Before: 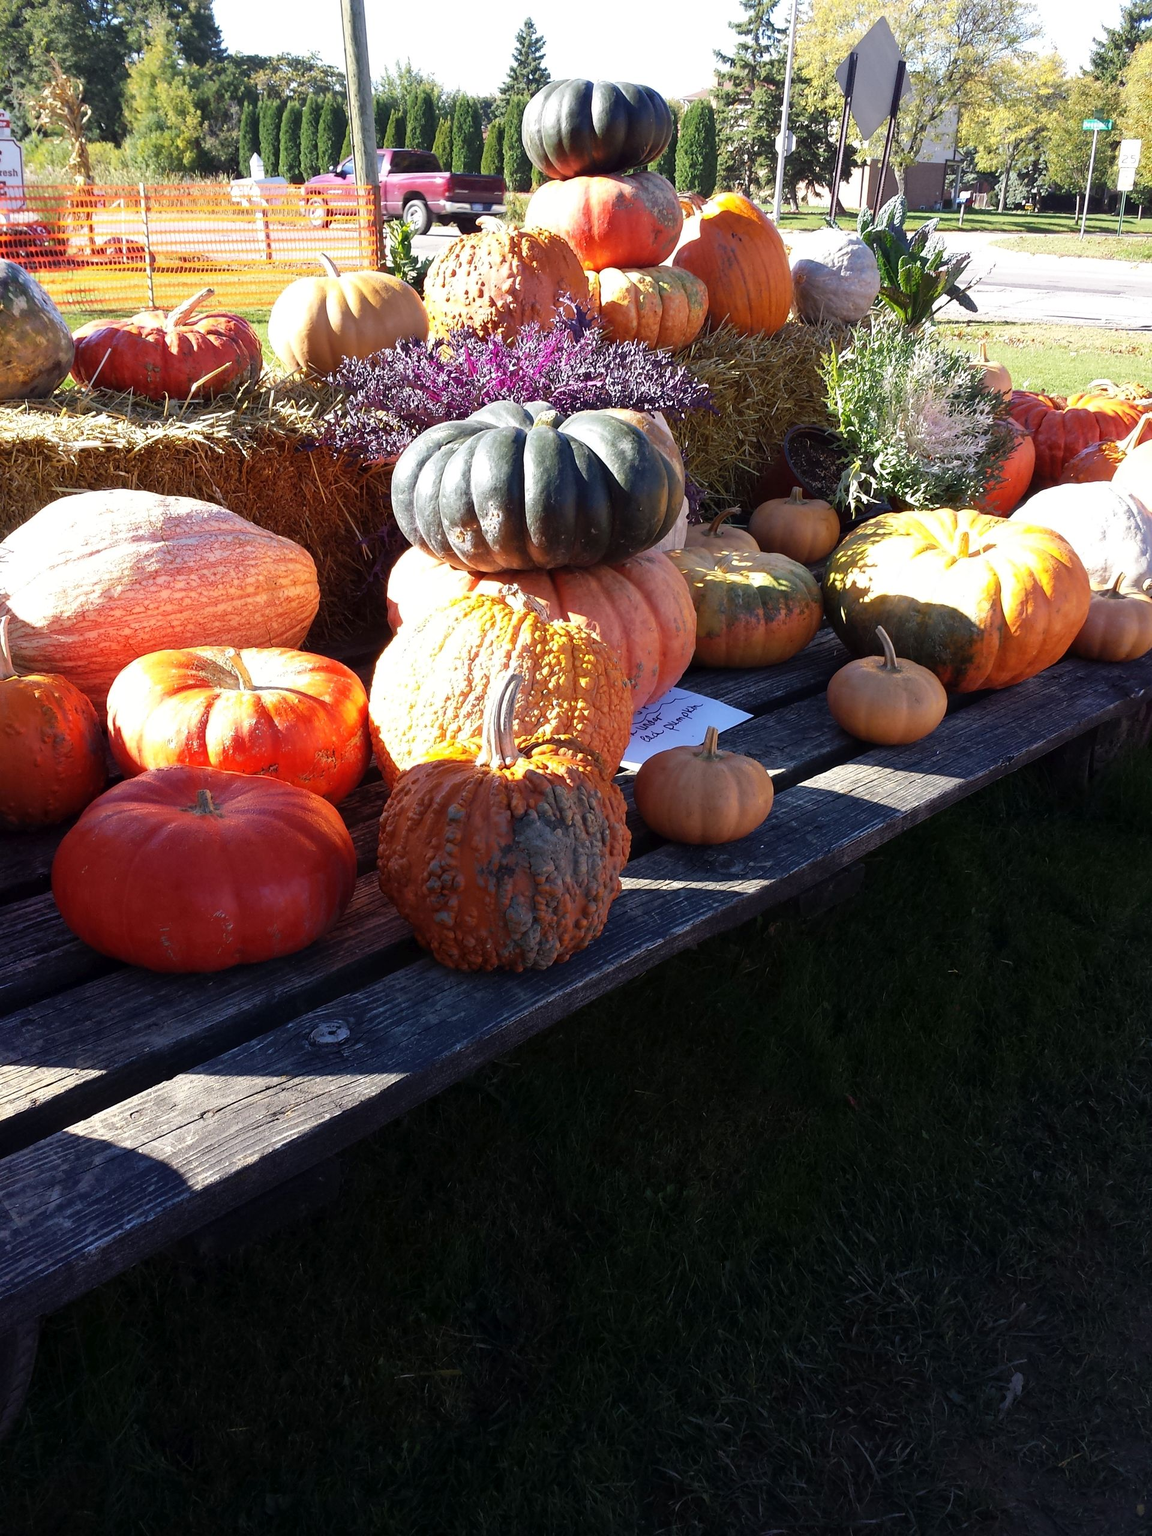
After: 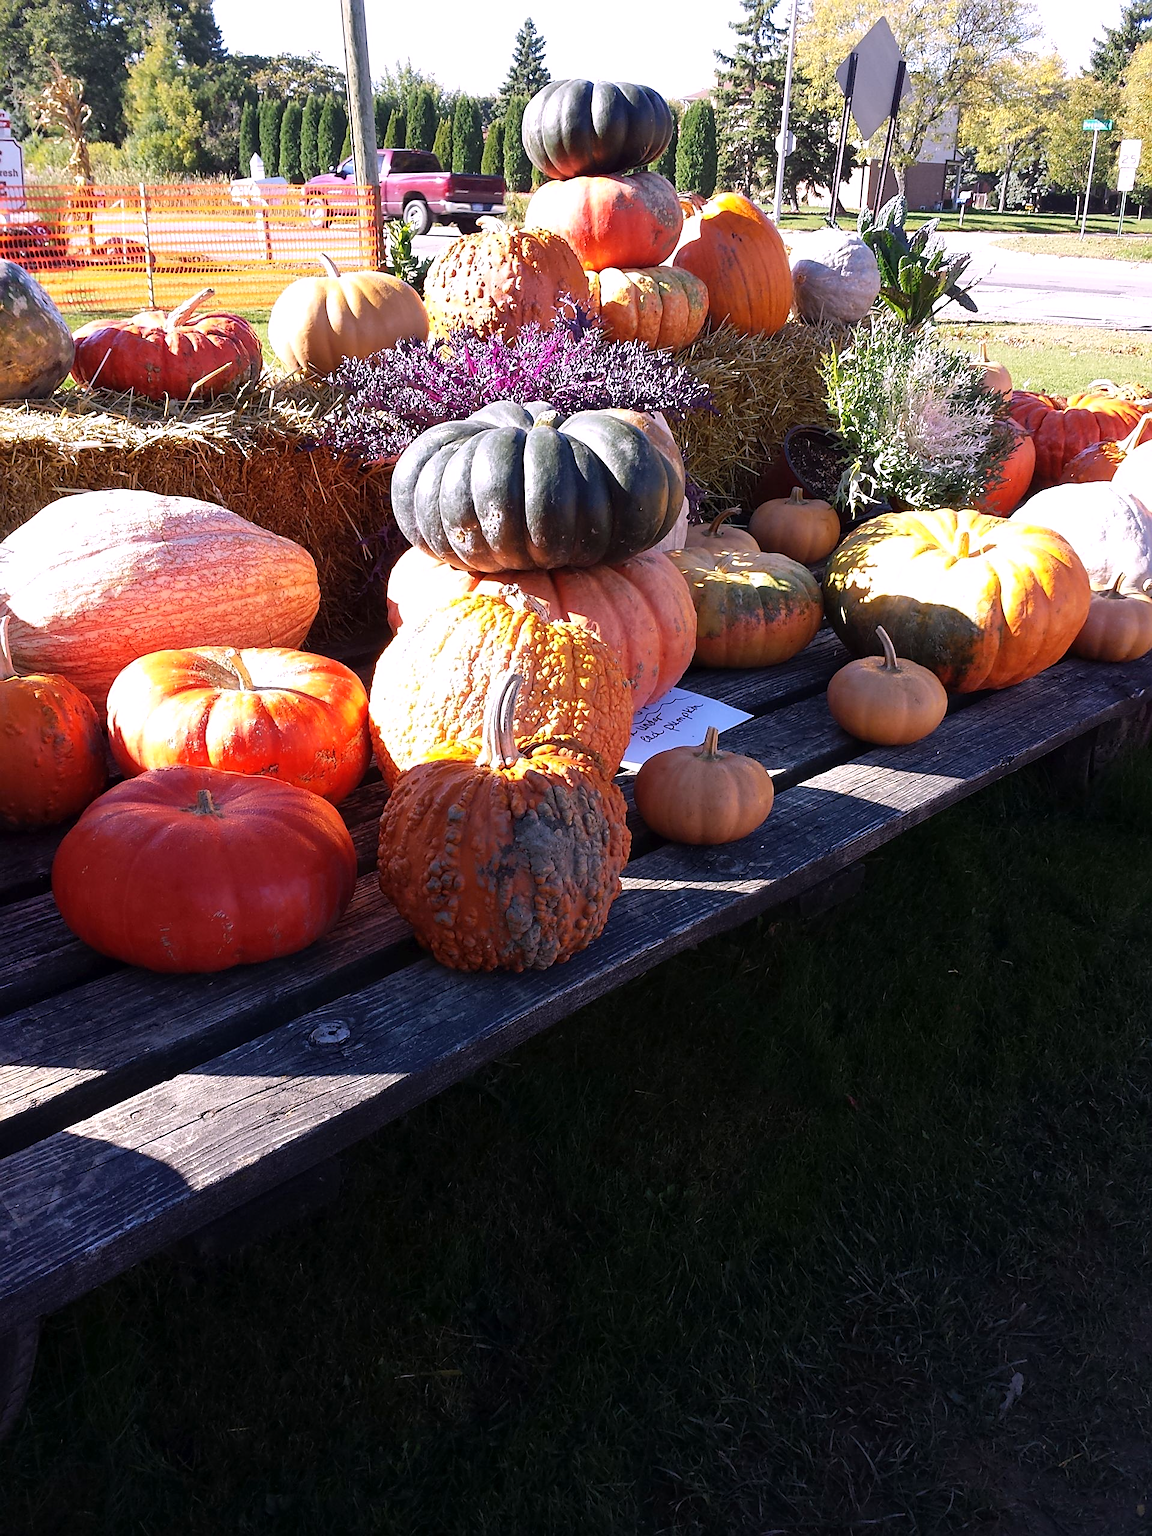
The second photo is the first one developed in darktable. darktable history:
rotate and perspective: automatic cropping off
white balance: red 1.05, blue 1.072
sharpen: on, module defaults
